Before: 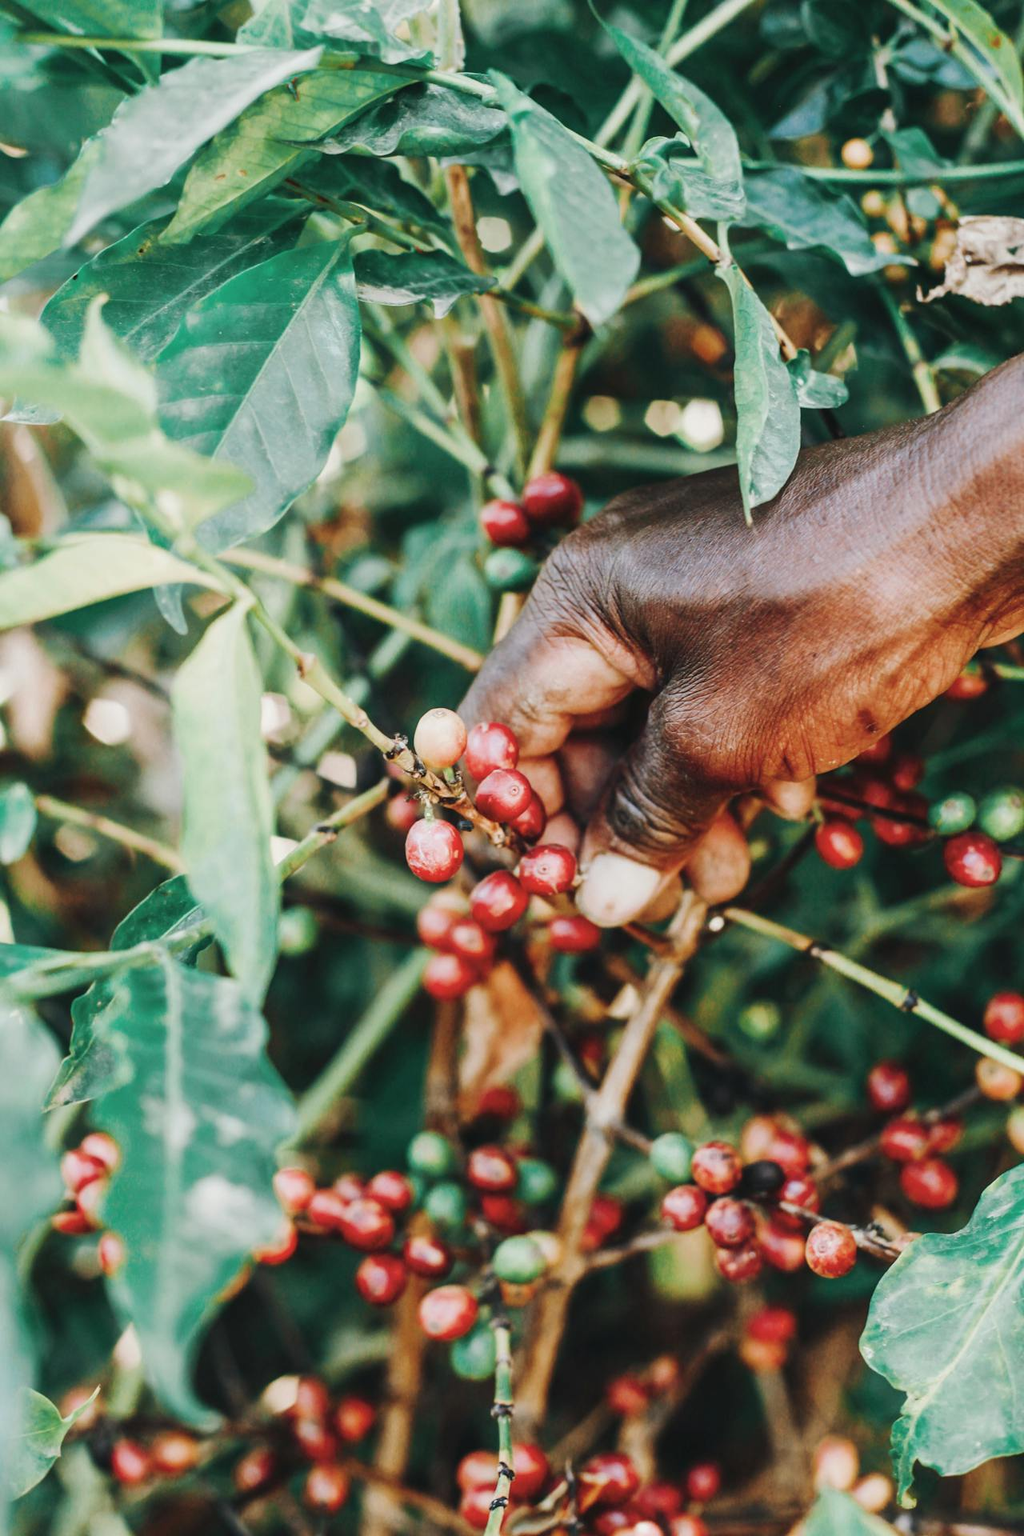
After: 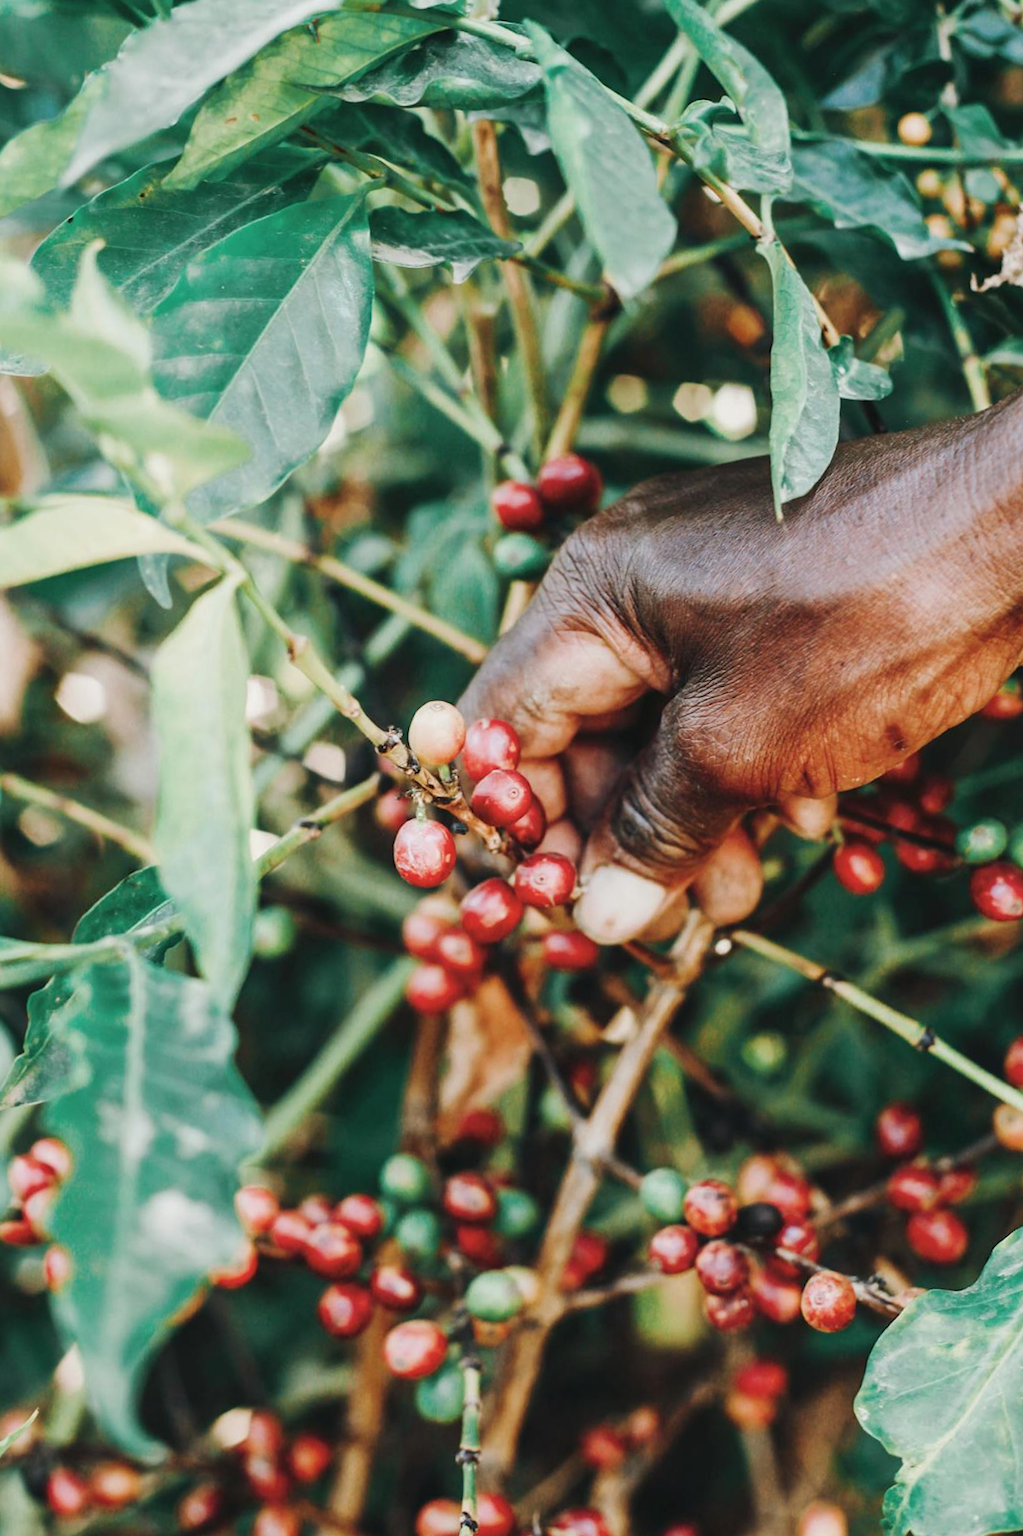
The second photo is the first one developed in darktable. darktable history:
crop and rotate: angle -2.82°
